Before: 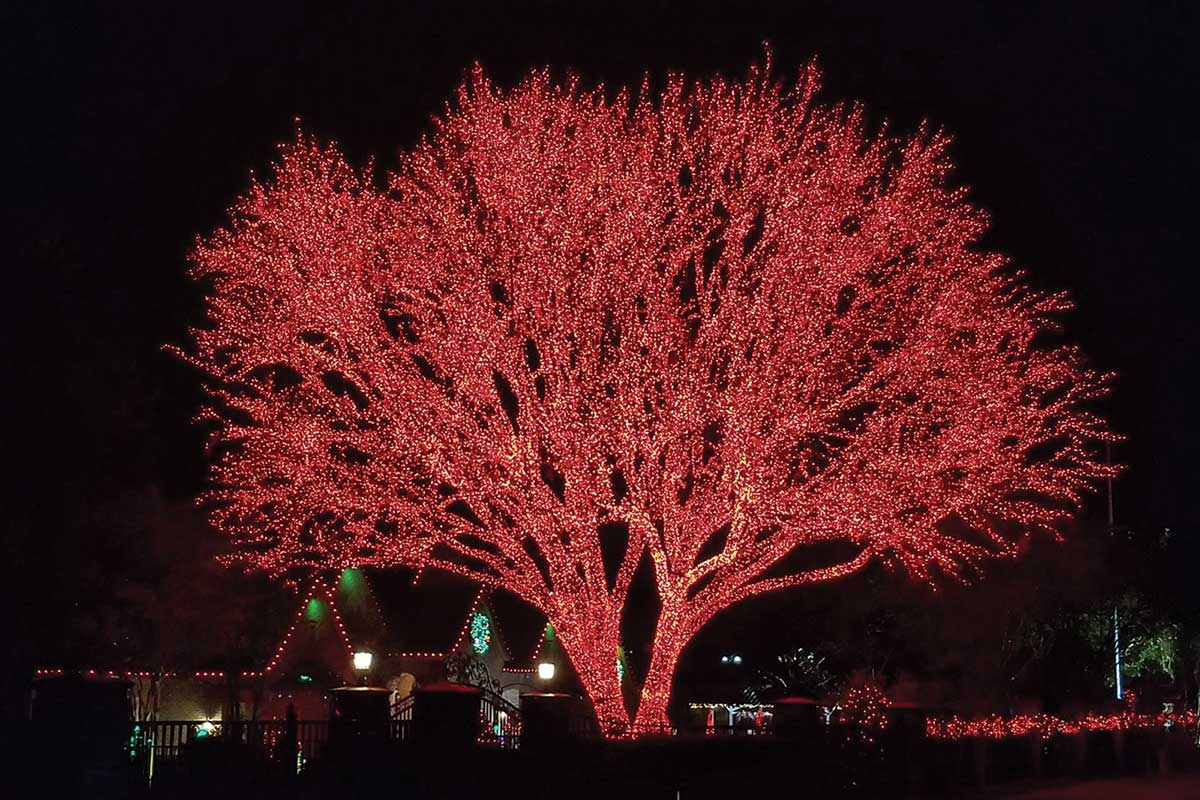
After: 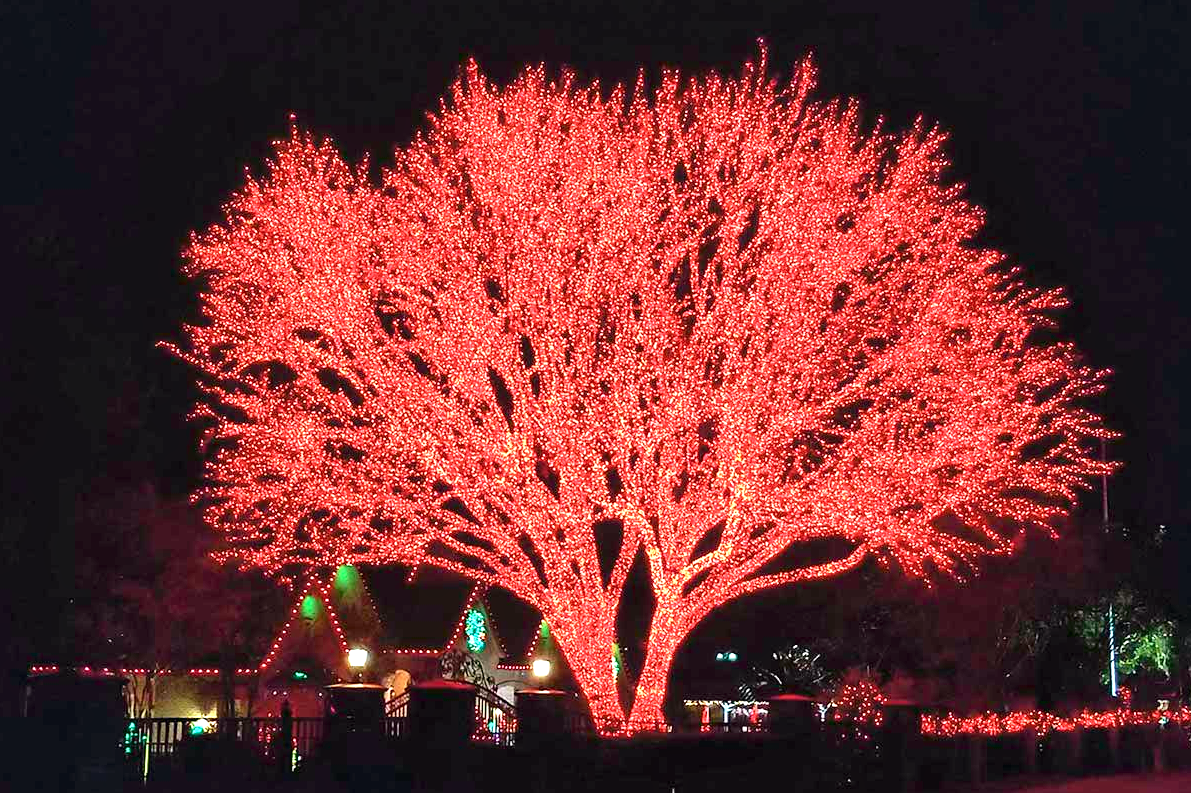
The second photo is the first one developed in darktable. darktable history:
crop: left 0.434%, top 0.485%, right 0.244%, bottom 0.386%
exposure: black level correction 0, exposure 1.5 EV, compensate highlight preservation false
haze removal: compatibility mode true, adaptive false
tone curve: curves: ch0 [(0, 0) (0.051, 0.047) (0.102, 0.099) (0.228, 0.262) (0.446, 0.527) (0.695, 0.778) (0.908, 0.946) (1, 1)]; ch1 [(0, 0) (0.339, 0.298) (0.402, 0.363) (0.453, 0.413) (0.485, 0.469) (0.494, 0.493) (0.504, 0.501) (0.525, 0.533) (0.563, 0.591) (0.597, 0.631) (1, 1)]; ch2 [(0, 0) (0.48, 0.48) (0.504, 0.5) (0.539, 0.554) (0.59, 0.628) (0.642, 0.682) (0.824, 0.815) (1, 1)], color space Lab, independent channels, preserve colors none
